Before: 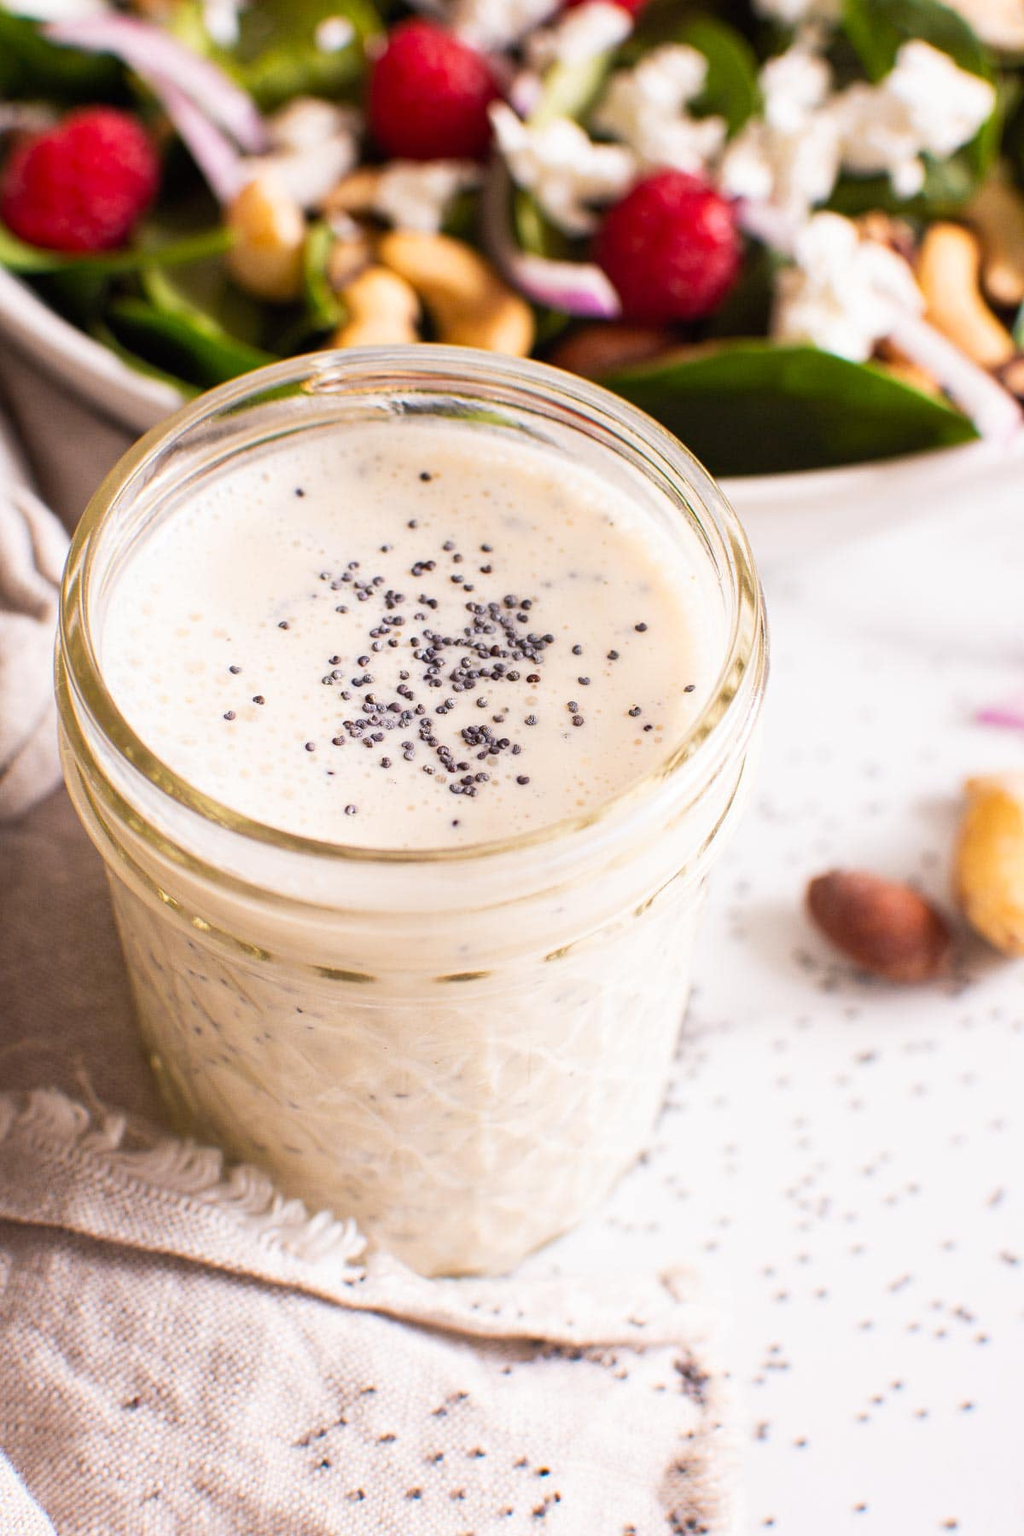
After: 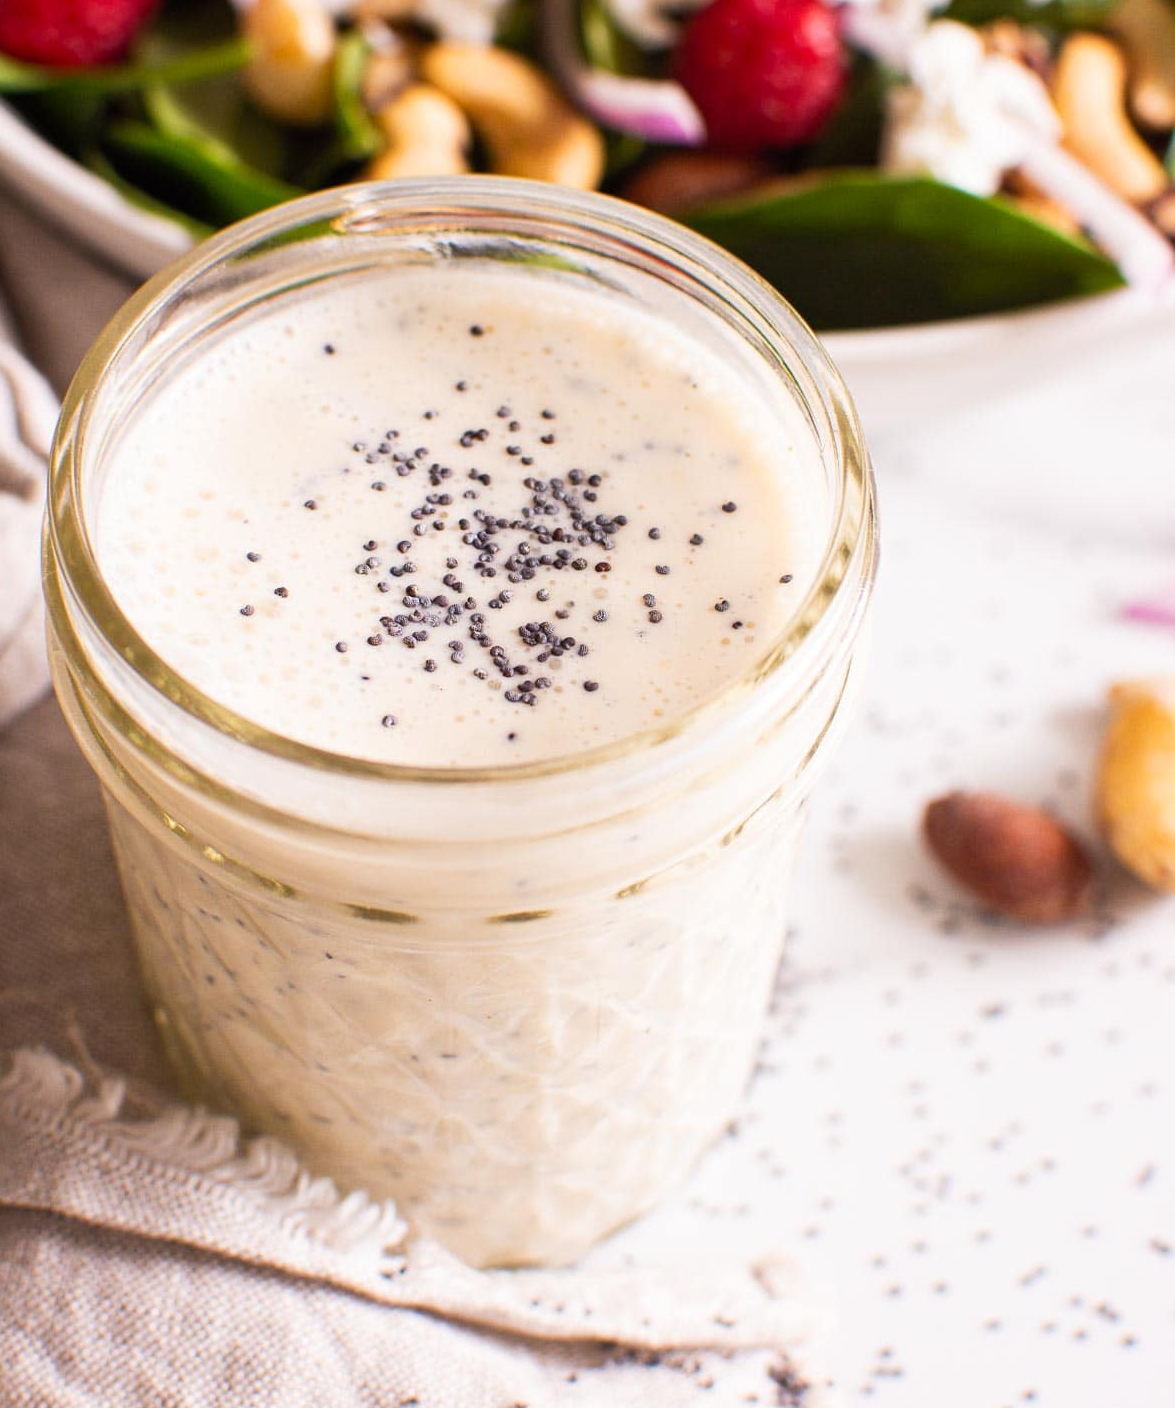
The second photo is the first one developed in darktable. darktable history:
crop and rotate: left 1.846%, top 12.679%, right 0.195%, bottom 9.062%
